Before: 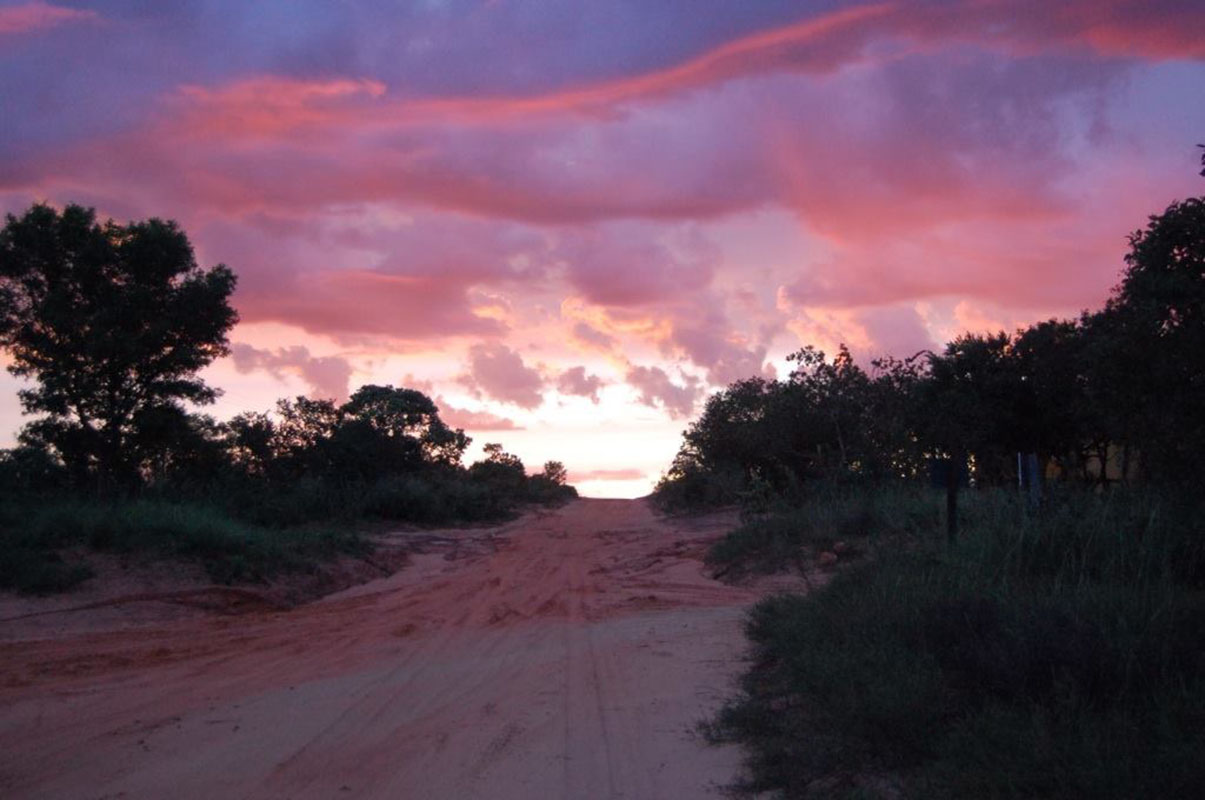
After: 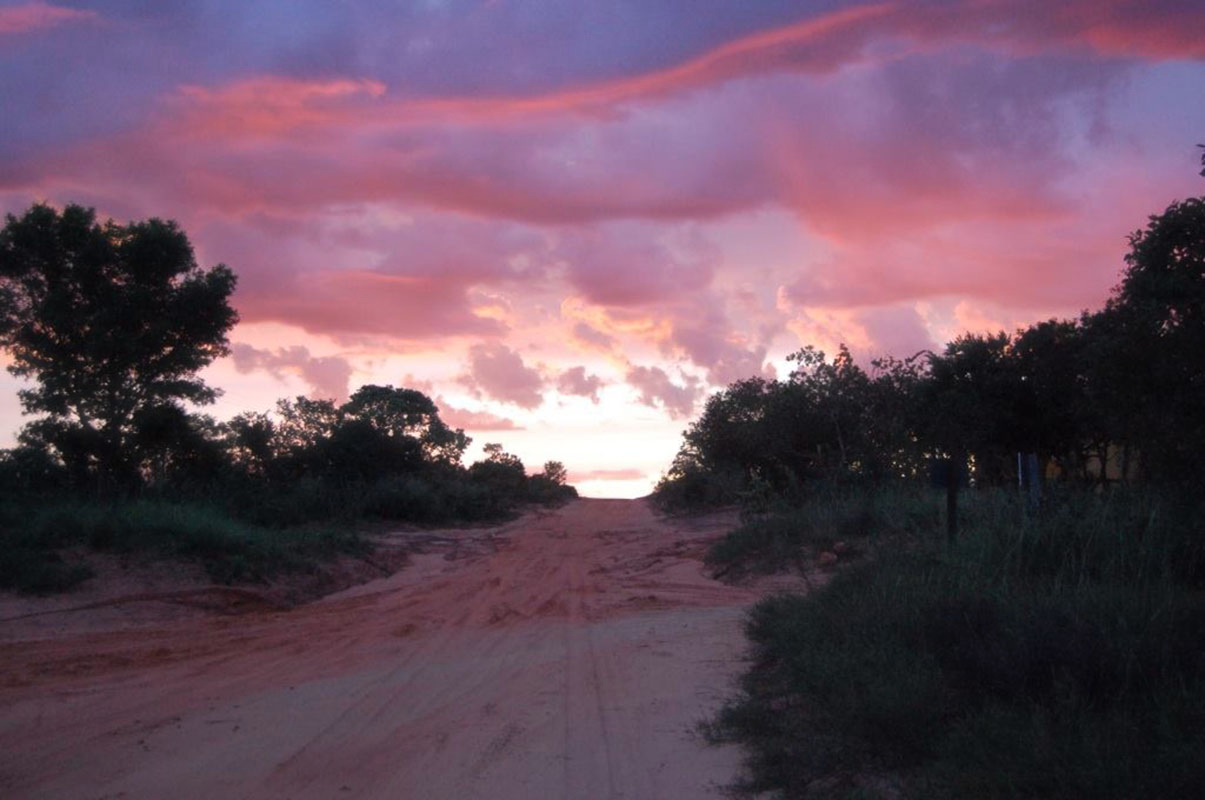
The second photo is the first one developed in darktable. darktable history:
haze removal: strength -0.1, adaptive false
tone equalizer: on, module defaults
